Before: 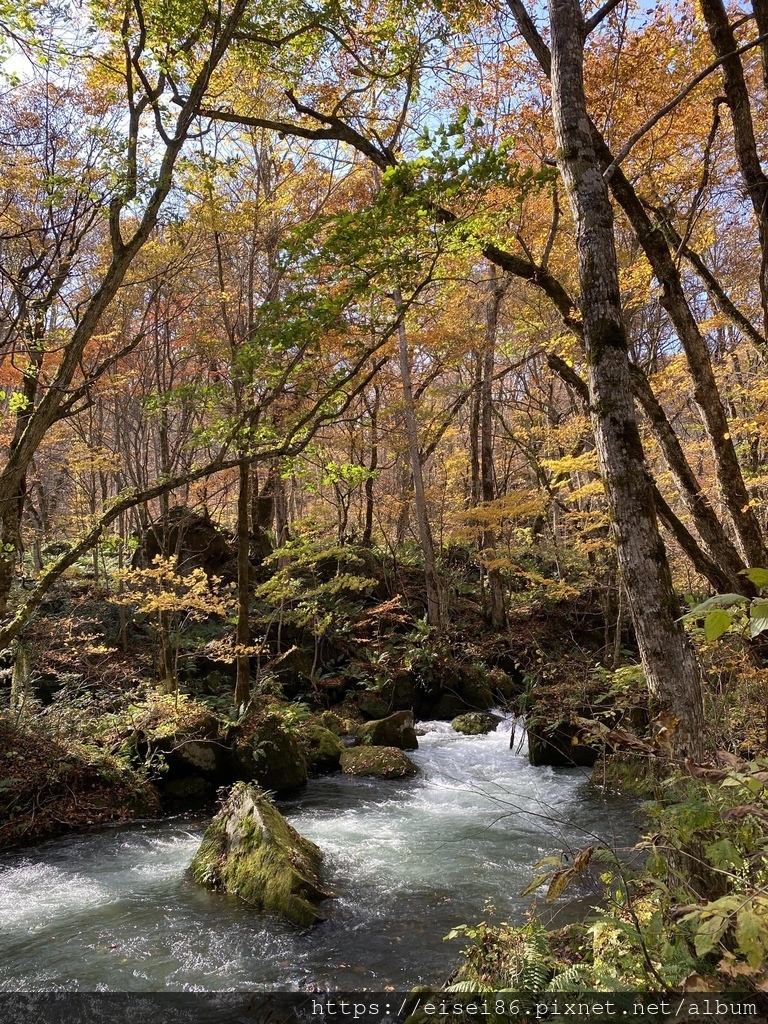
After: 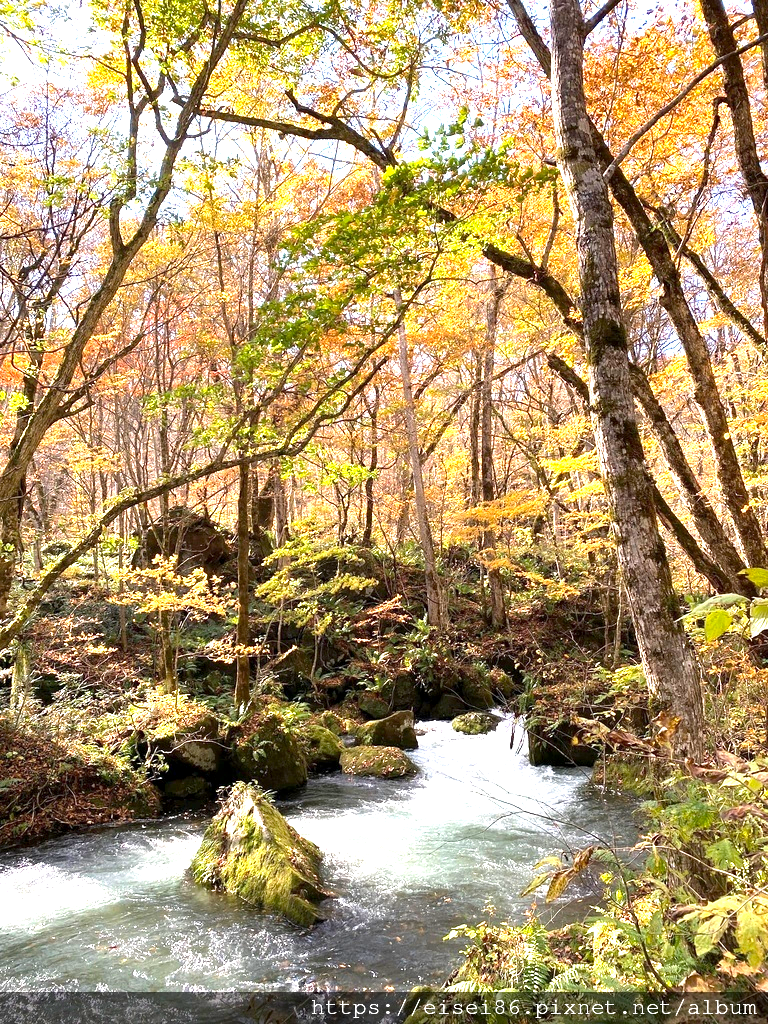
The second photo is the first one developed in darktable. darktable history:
exposure: black level correction 0.001, exposure 1.733 EV, compensate exposure bias true, compensate highlight preservation false
tone equalizer: edges refinement/feathering 500, mask exposure compensation -1.57 EV, preserve details no
